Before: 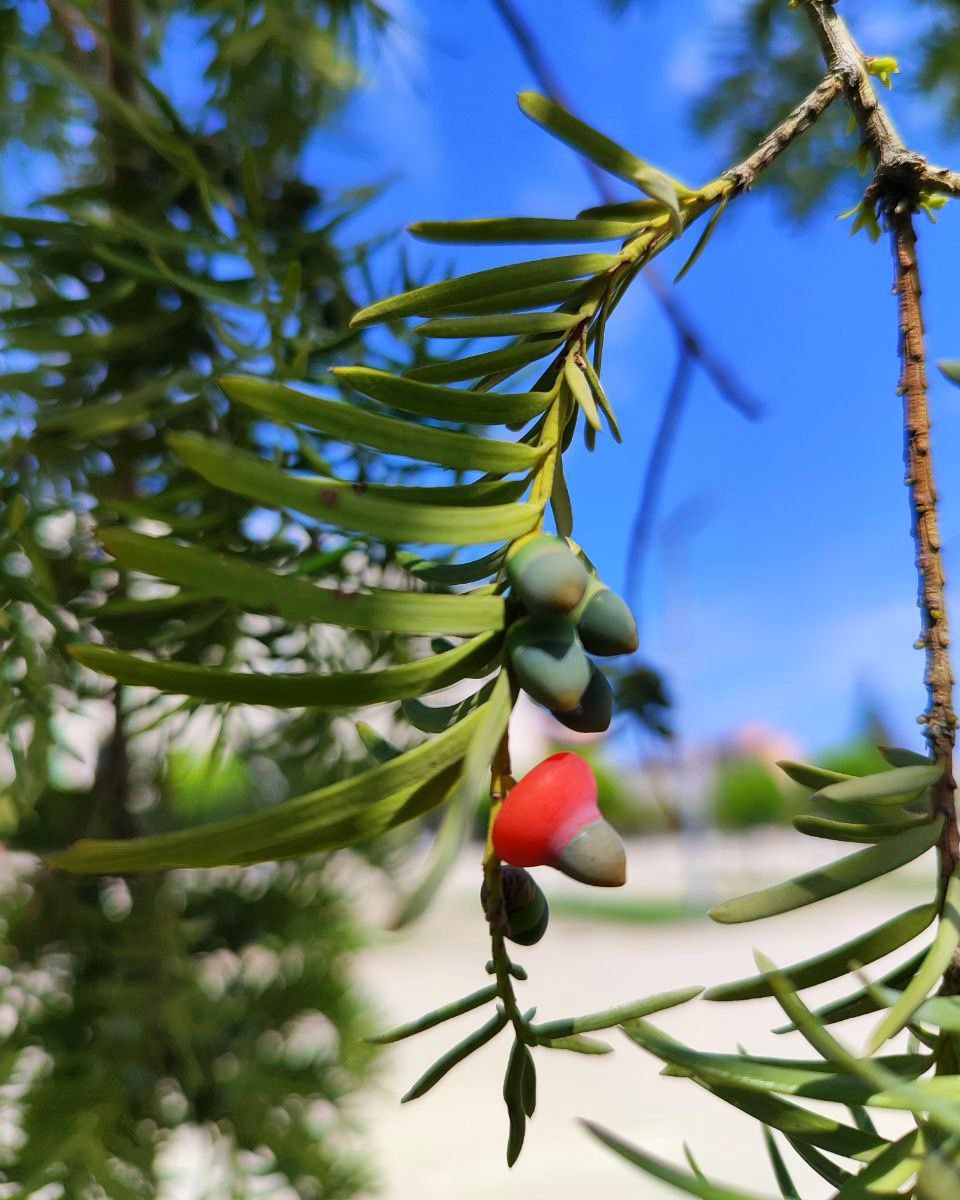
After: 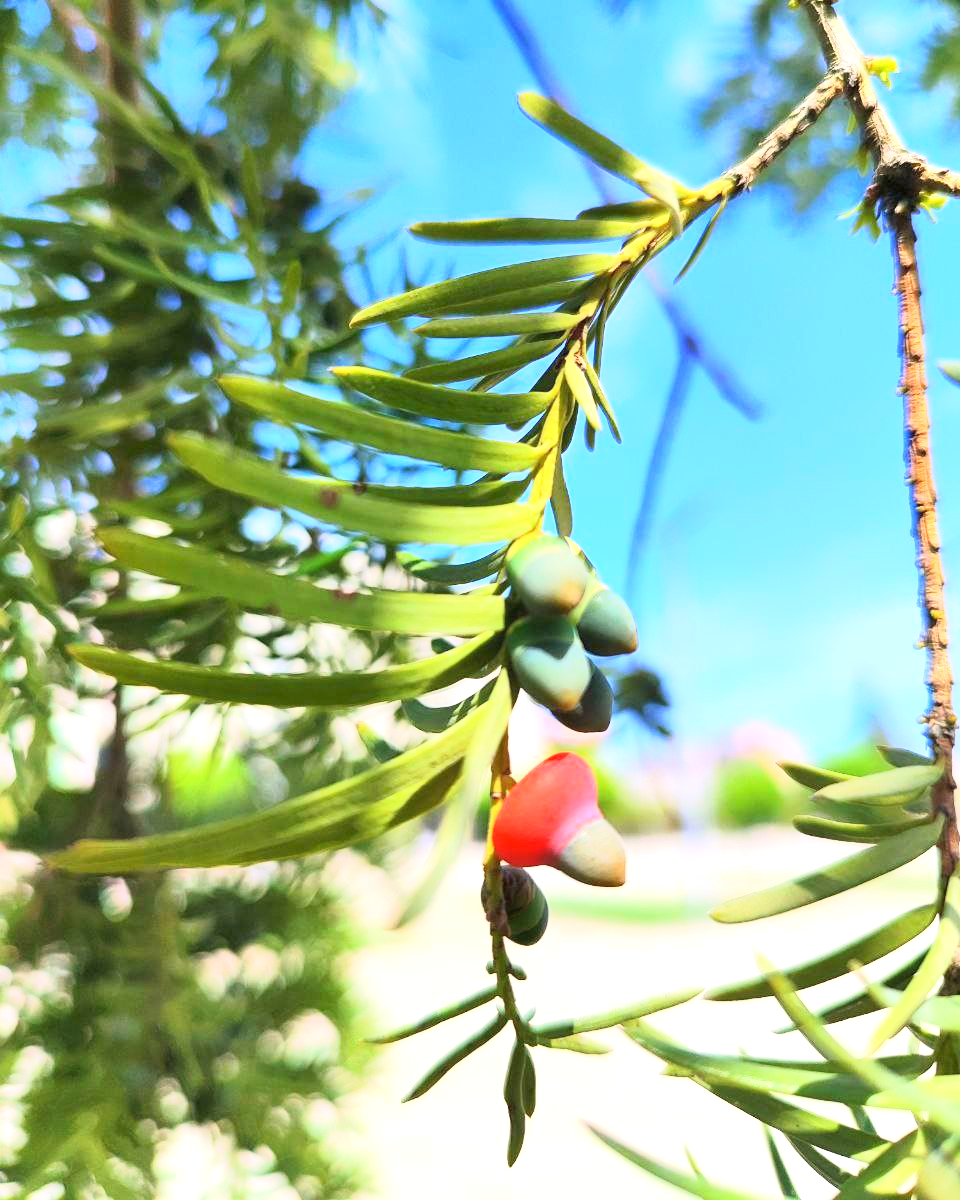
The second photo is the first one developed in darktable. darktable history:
exposure: black level correction 0, exposure 1.479 EV, compensate highlight preservation false
base curve: curves: ch0 [(0, 0) (0.088, 0.125) (0.176, 0.251) (0.354, 0.501) (0.613, 0.749) (1, 0.877)]
